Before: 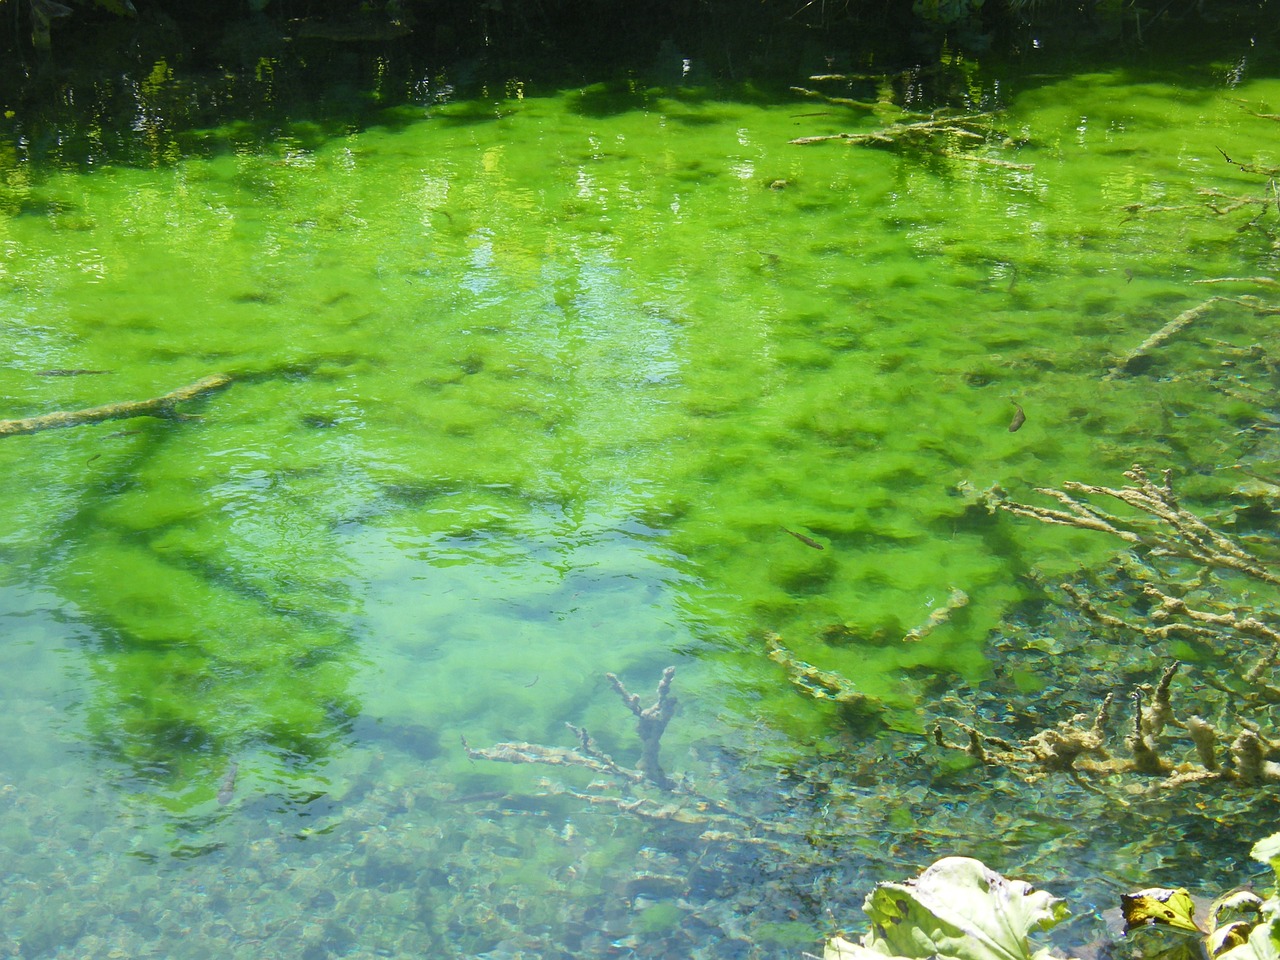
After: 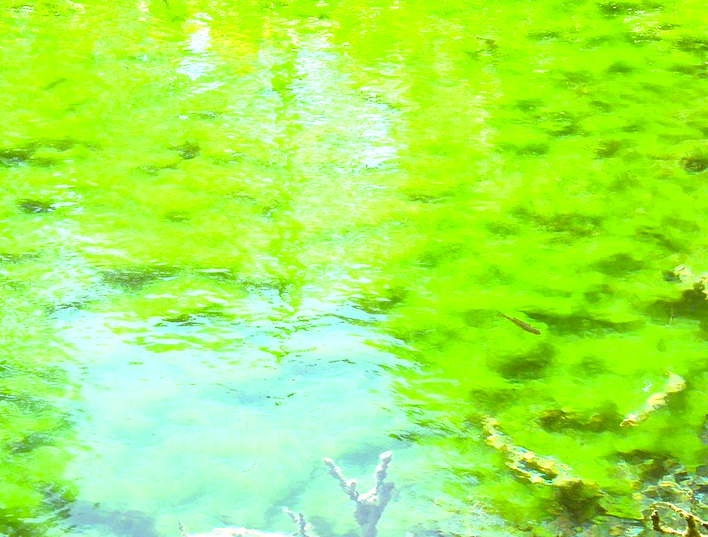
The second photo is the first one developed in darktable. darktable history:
exposure: black level correction 0, exposure 0.5 EV, compensate highlight preservation false
color correction: highlights a* -5.94, highlights b* 9.2, shadows a* 10.87, shadows b* 23.46
crop and rotate: left 22.127%, top 22.47%, right 22.532%, bottom 21.567%
tone equalizer: -8 EV -0.728 EV, -7 EV -0.707 EV, -6 EV -0.587 EV, -5 EV -0.379 EV, -3 EV 0.379 EV, -2 EV 0.6 EV, -1 EV 0.679 EV, +0 EV 0.764 EV, mask exposure compensation -0.506 EV
haze removal: compatibility mode true, adaptive false
